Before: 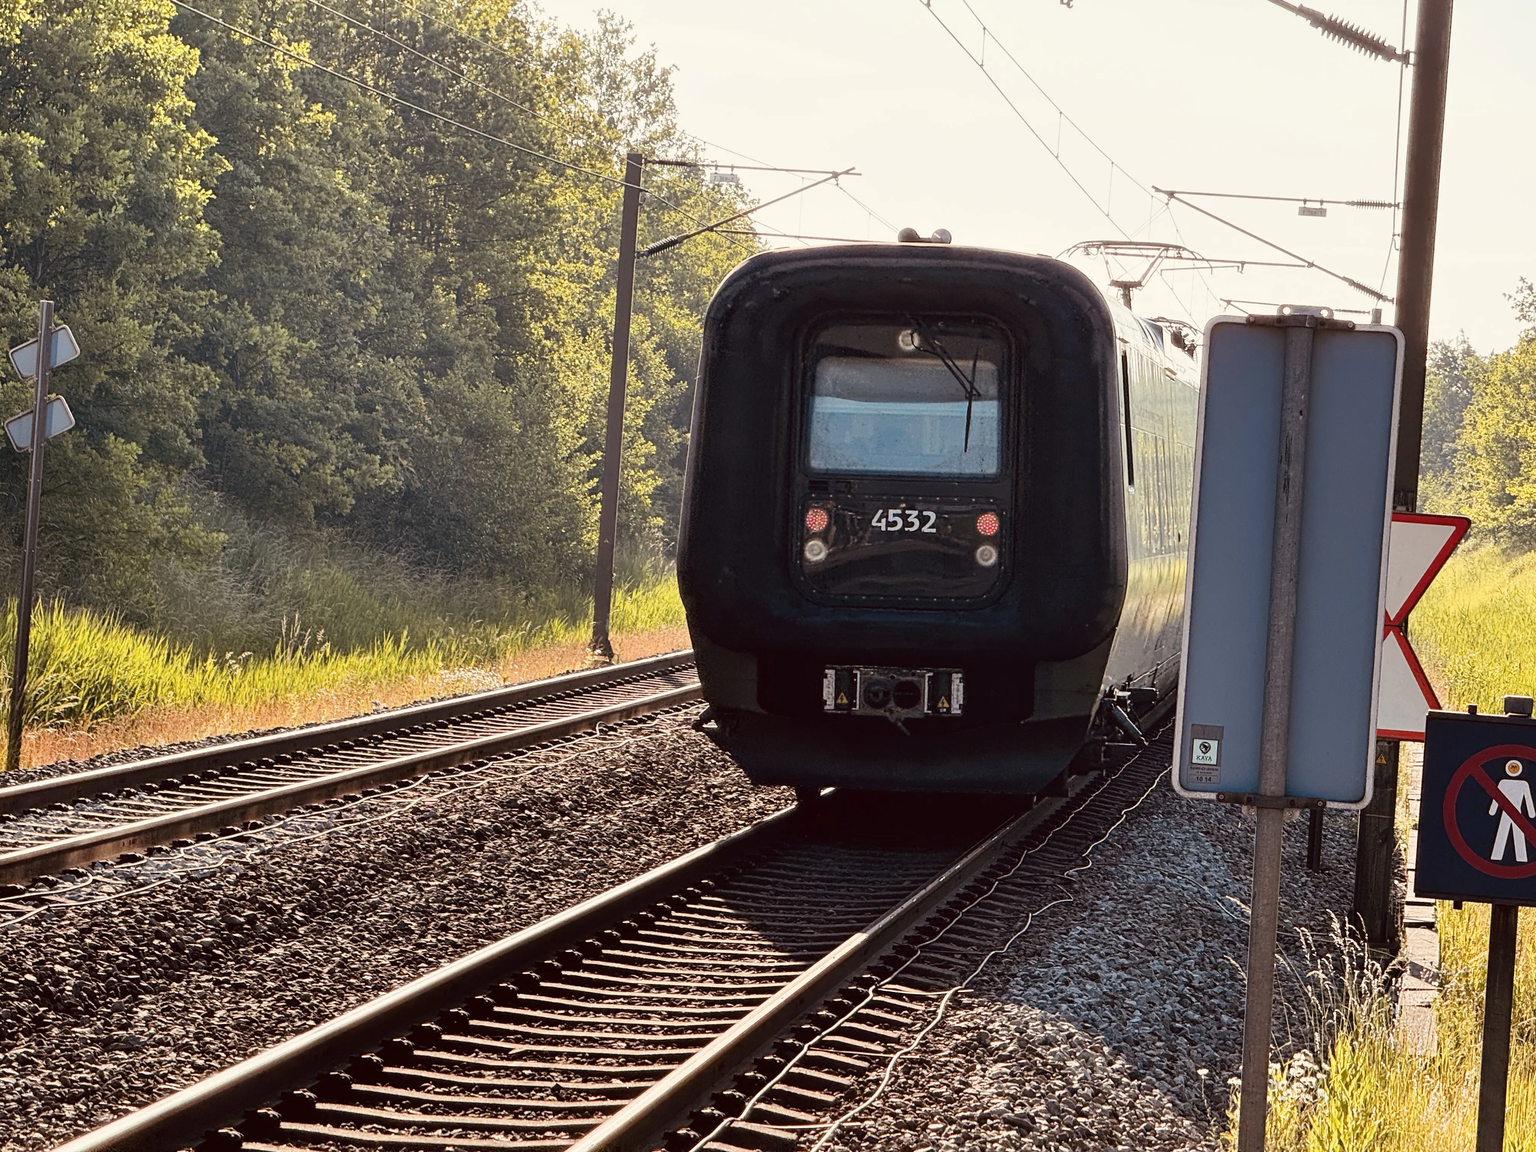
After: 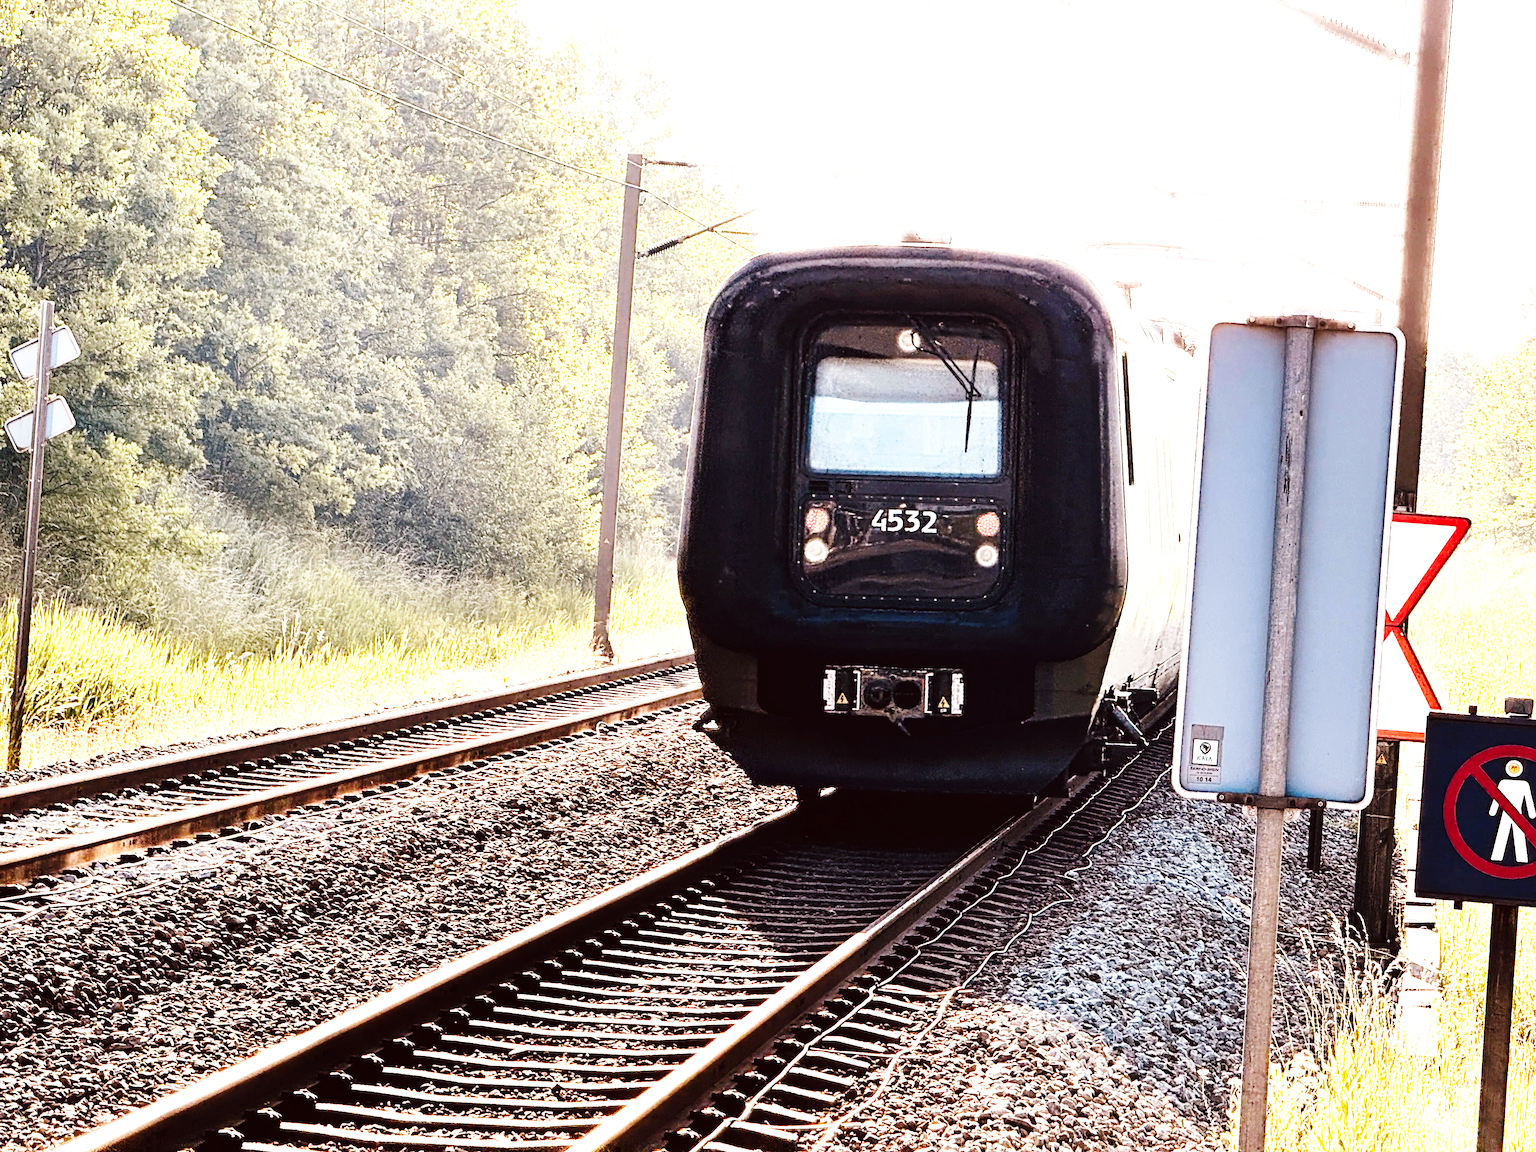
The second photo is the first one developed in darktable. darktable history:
exposure: black level correction 0, exposure 1.1 EV, compensate exposure bias true, compensate highlight preservation false
base curve: curves: ch0 [(0, 0) (0, 0) (0.002, 0.001) (0.008, 0.003) (0.019, 0.011) (0.037, 0.037) (0.064, 0.11) (0.102, 0.232) (0.152, 0.379) (0.216, 0.524) (0.296, 0.665) (0.394, 0.789) (0.512, 0.881) (0.651, 0.945) (0.813, 0.986) (1, 1)], preserve colors none
tone equalizer: -8 EV -0.417 EV, -7 EV -0.389 EV, -6 EV -0.333 EV, -5 EV -0.222 EV, -3 EV 0.222 EV, -2 EV 0.333 EV, -1 EV 0.389 EV, +0 EV 0.417 EV, edges refinement/feathering 500, mask exposure compensation -1.57 EV, preserve details no
